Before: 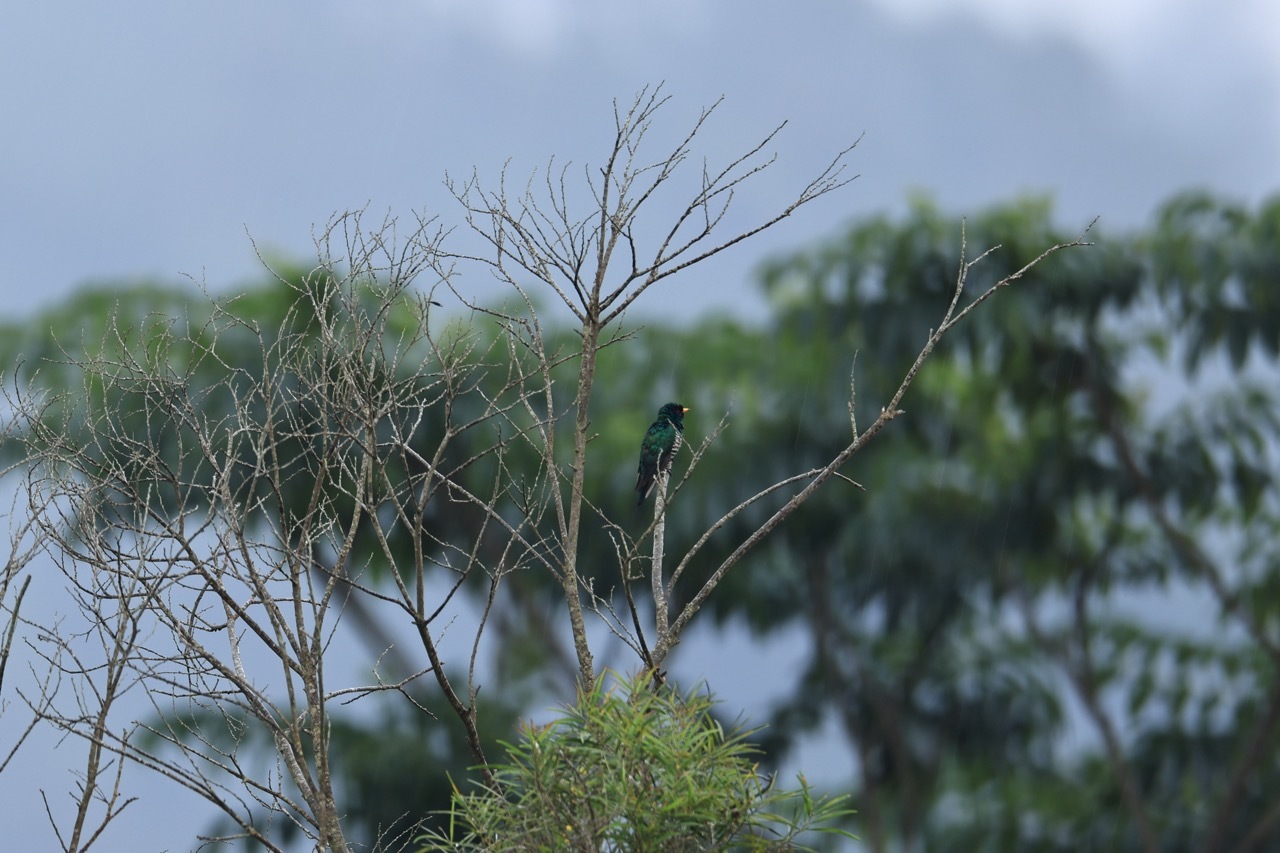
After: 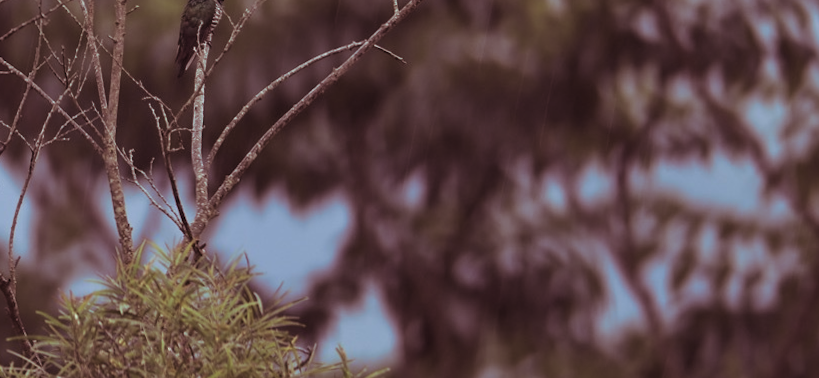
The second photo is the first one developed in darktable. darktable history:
split-toning: shadows › hue 360°
rotate and perspective: rotation 0.192°, lens shift (horizontal) -0.015, crop left 0.005, crop right 0.996, crop top 0.006, crop bottom 0.99
crop and rotate: left 35.509%, top 50.238%, bottom 4.934%
